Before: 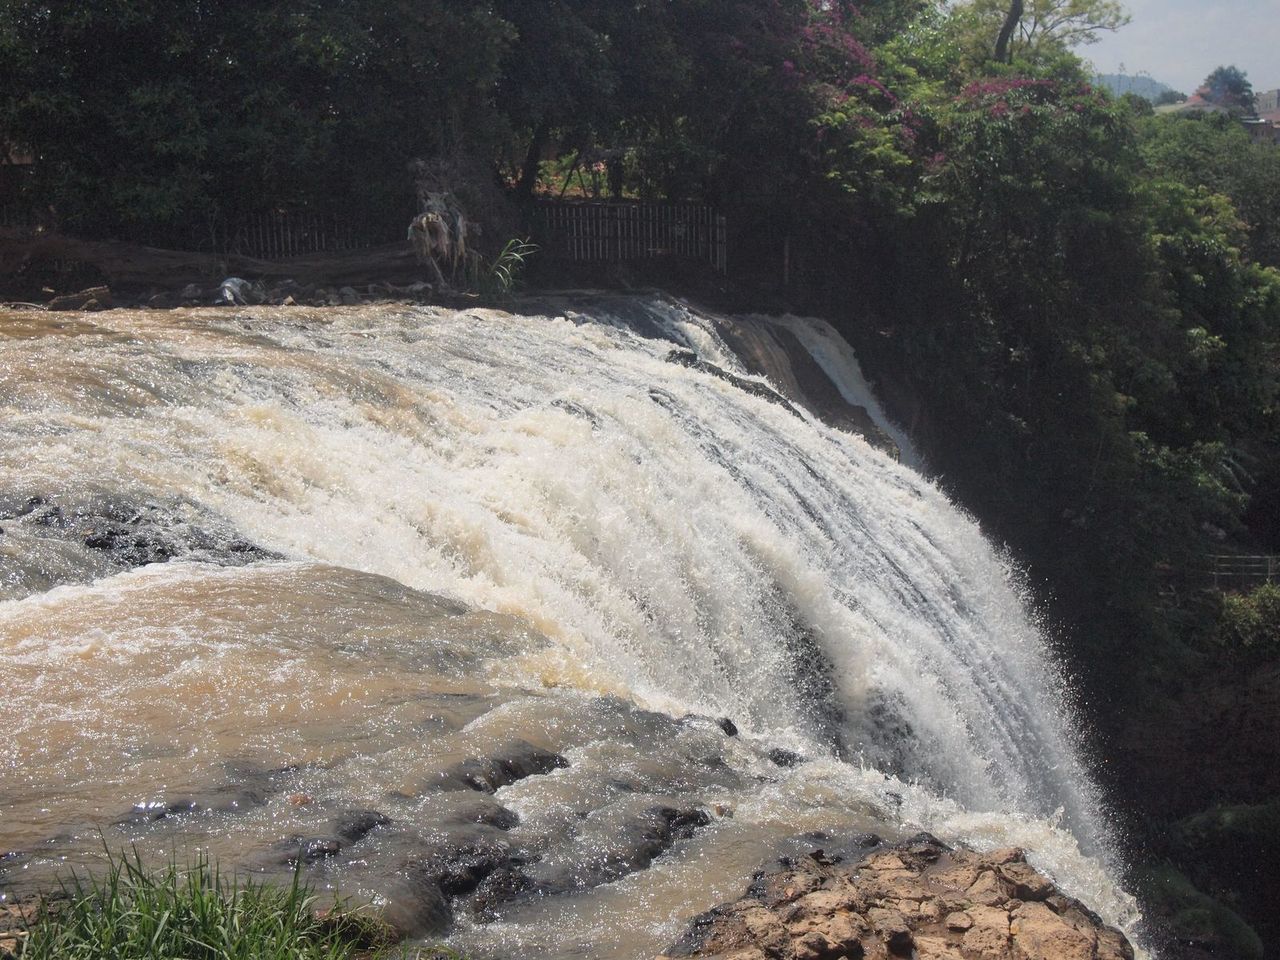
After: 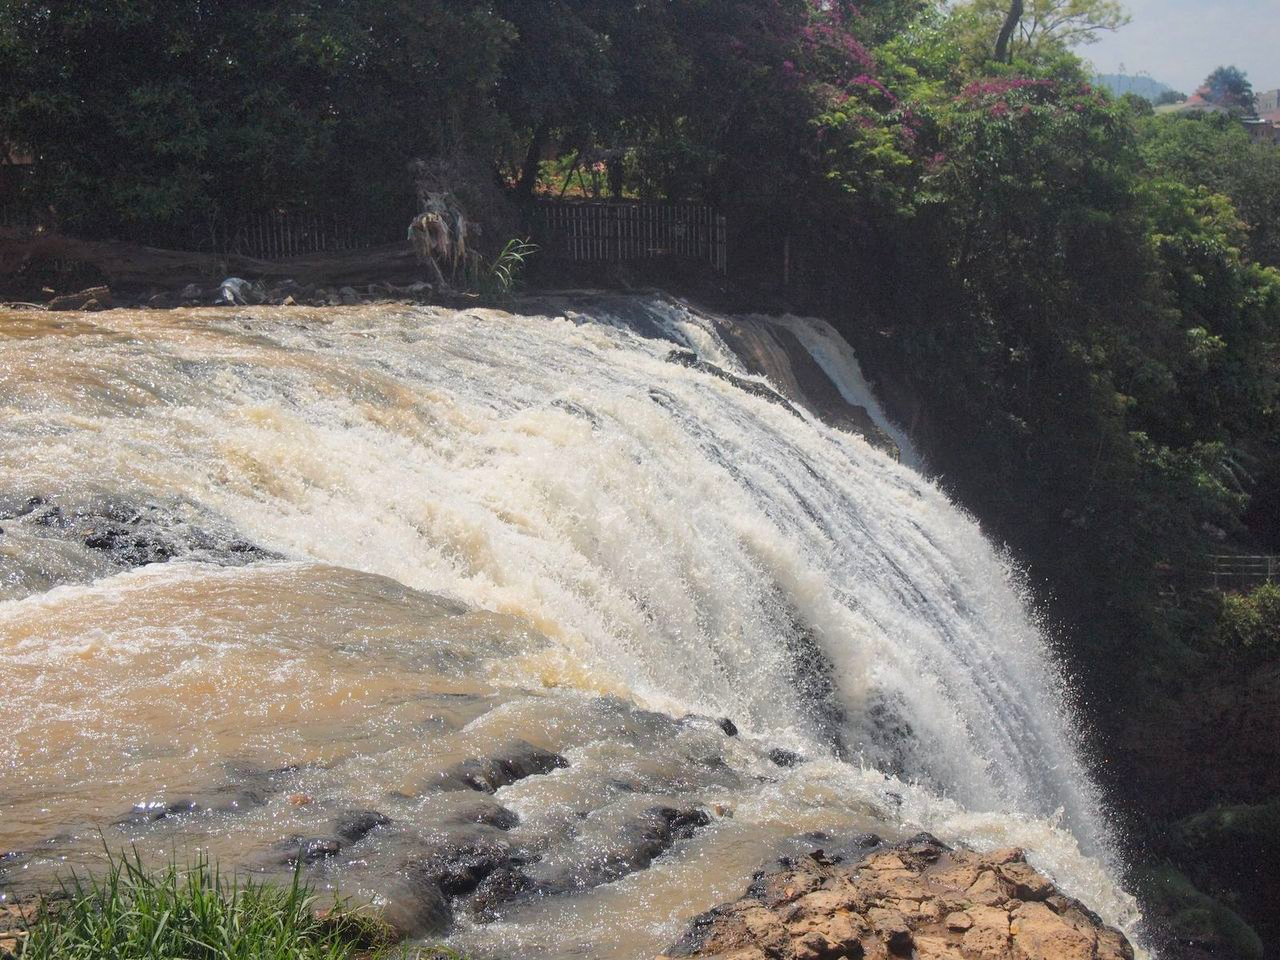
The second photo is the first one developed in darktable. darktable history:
color balance rgb: power › hue 211.96°, linear chroma grading › shadows -3.708%, linear chroma grading › highlights -4.879%, perceptual saturation grading › global saturation 25.321%, perceptual brilliance grading › mid-tones 10.368%, perceptual brilliance grading › shadows 15.75%
